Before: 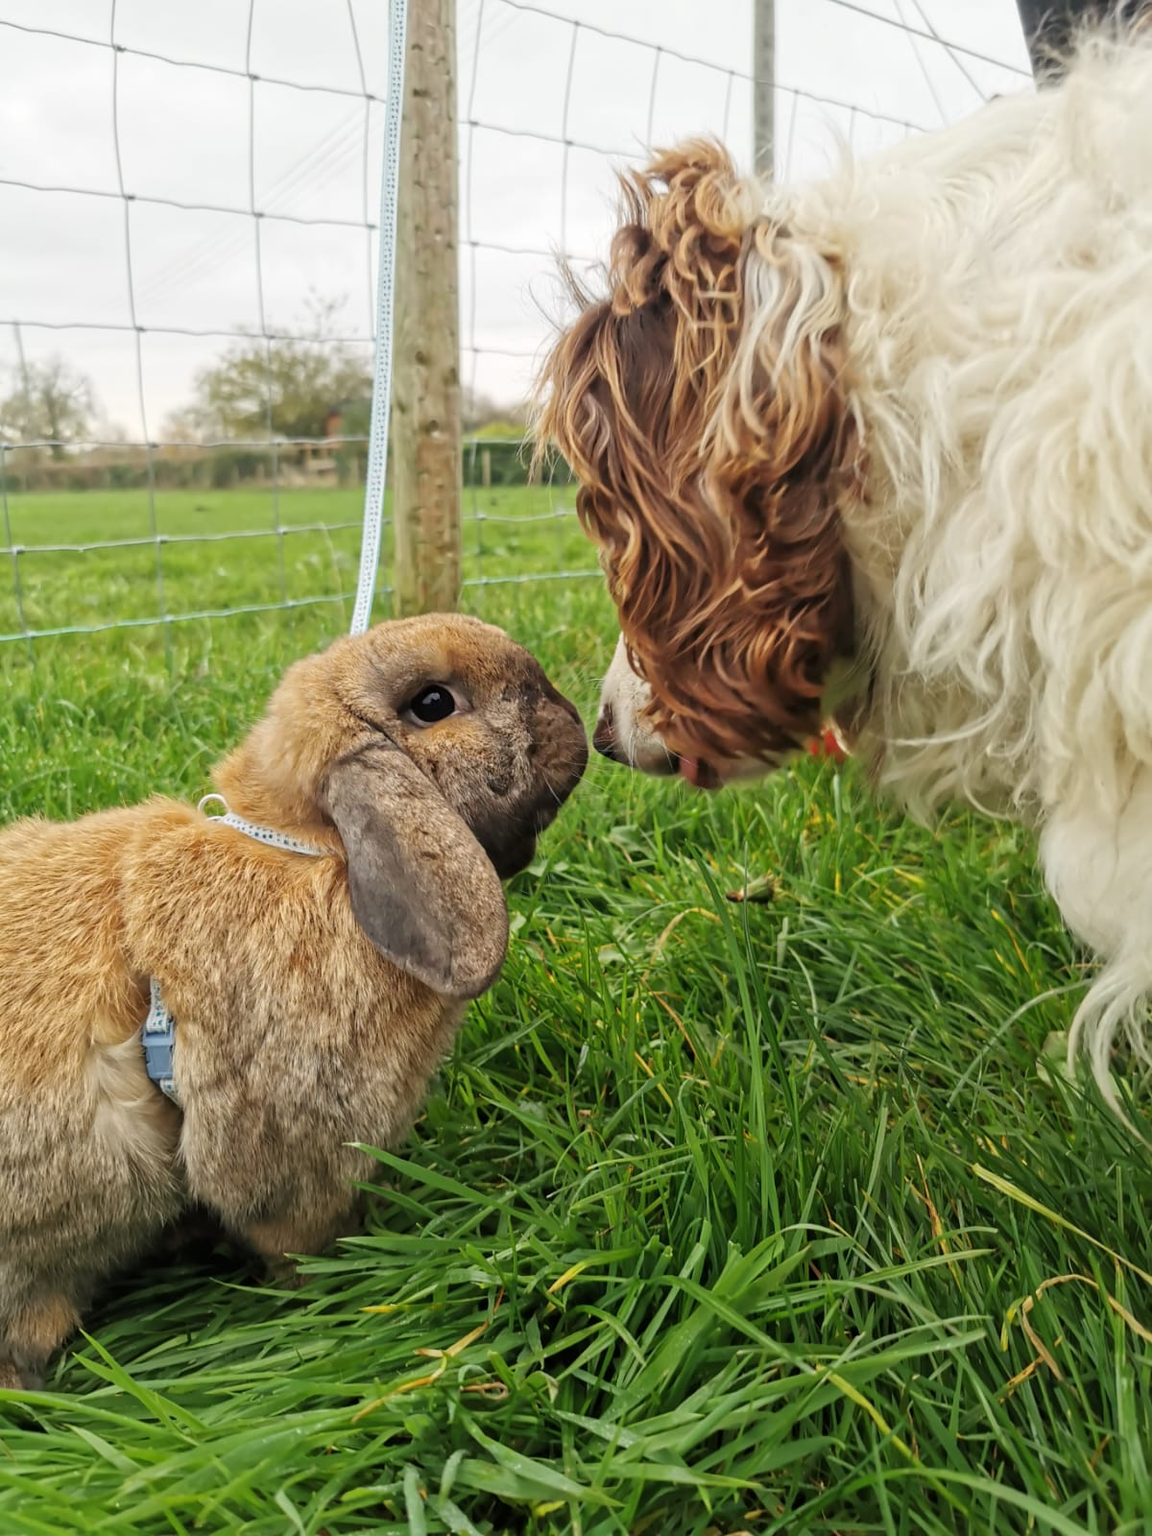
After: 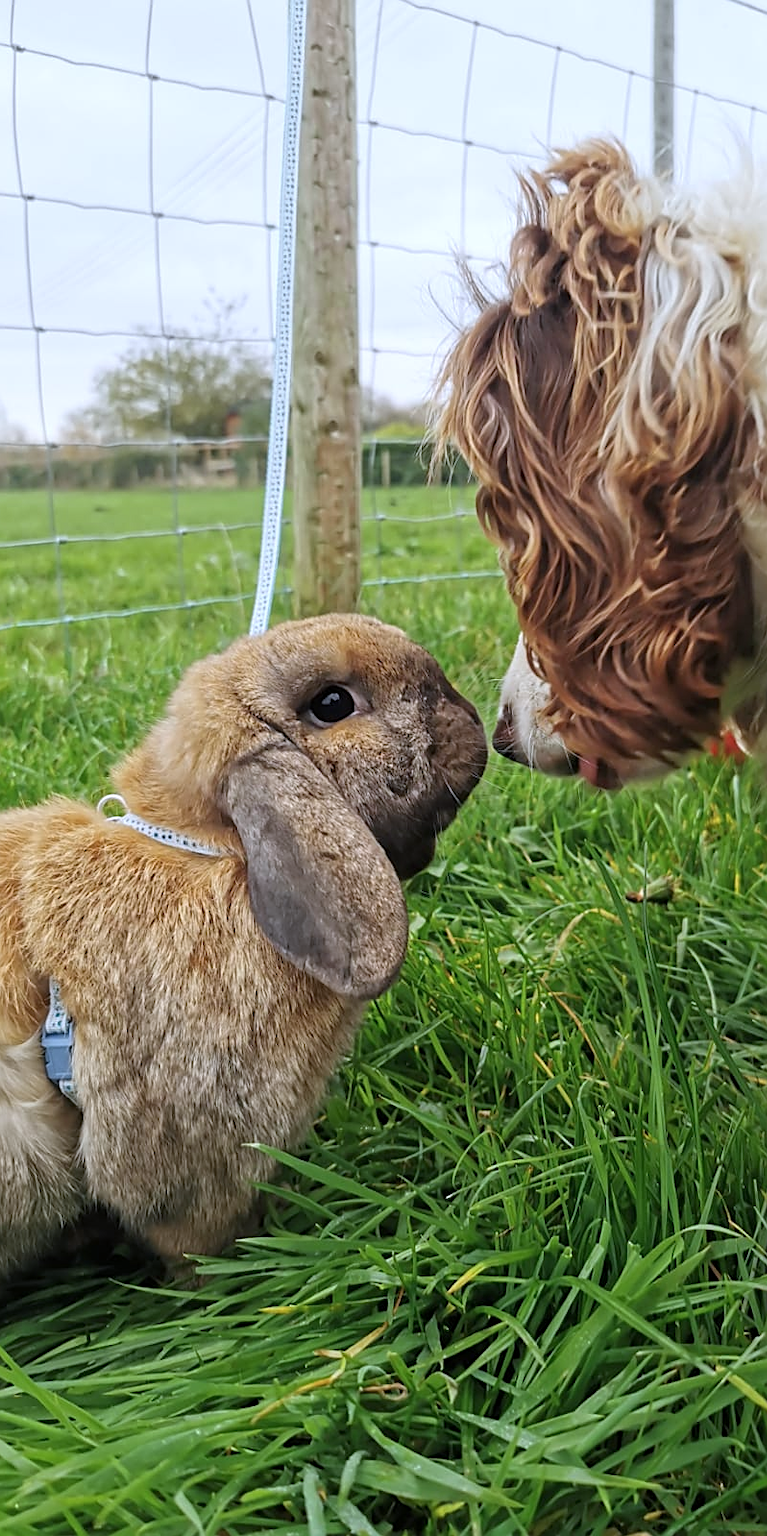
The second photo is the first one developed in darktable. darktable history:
crop and rotate: left 8.786%, right 24.548%
sharpen: on, module defaults
white balance: red 0.967, blue 1.049
color calibration: illuminant as shot in camera, x 0.358, y 0.373, temperature 4628.91 K
